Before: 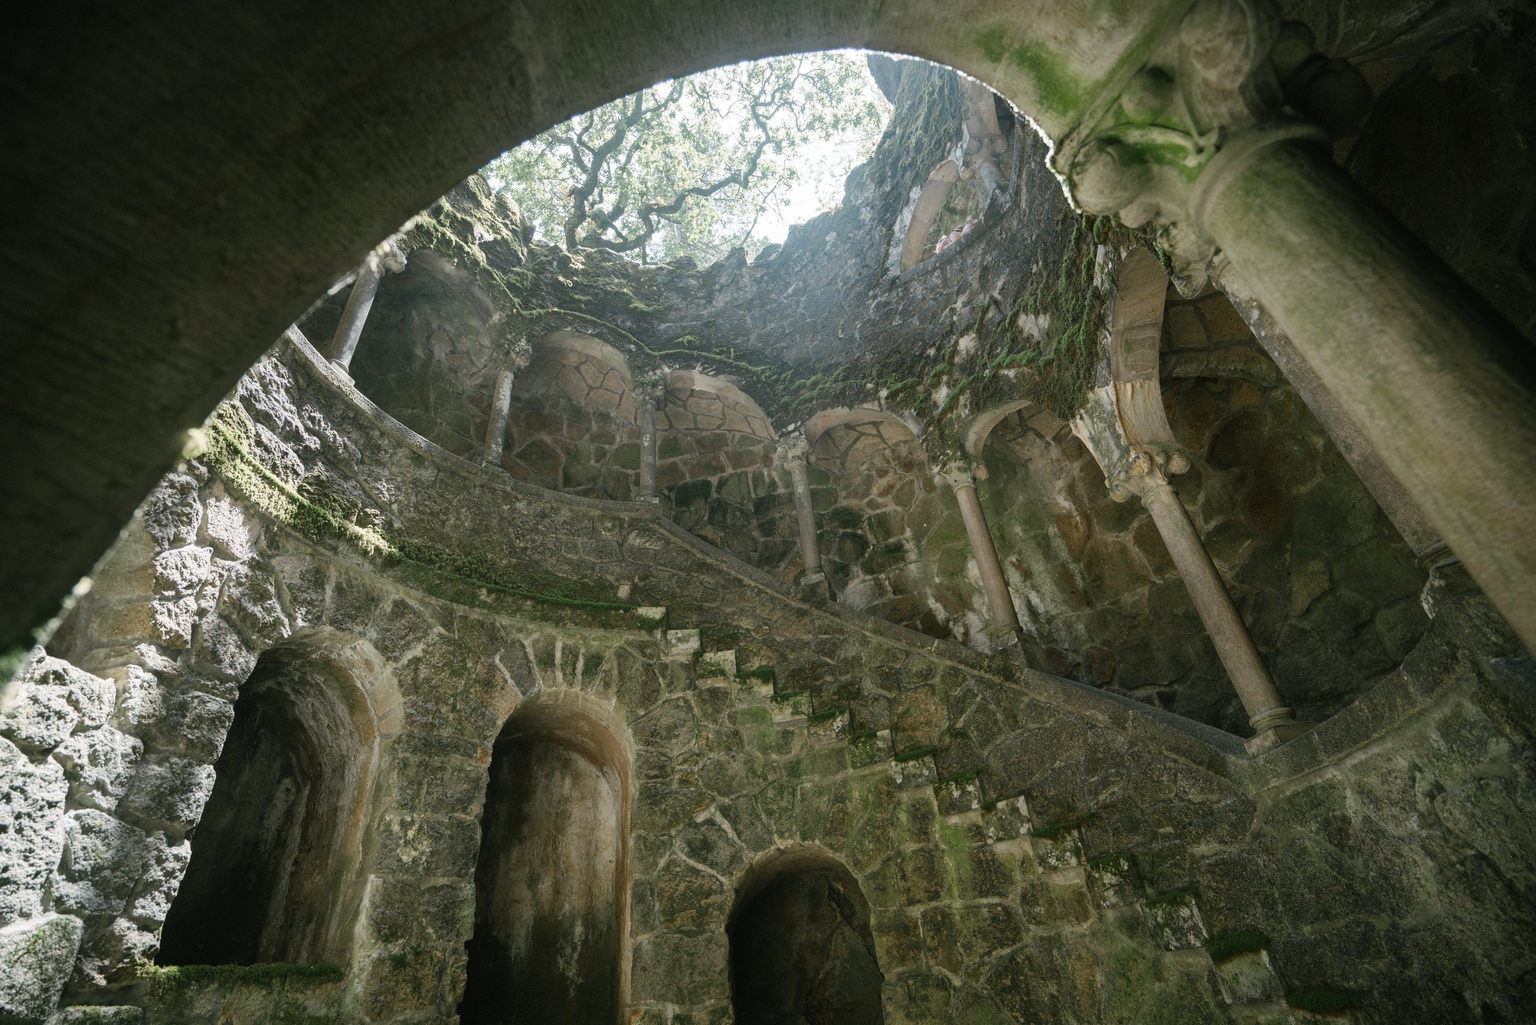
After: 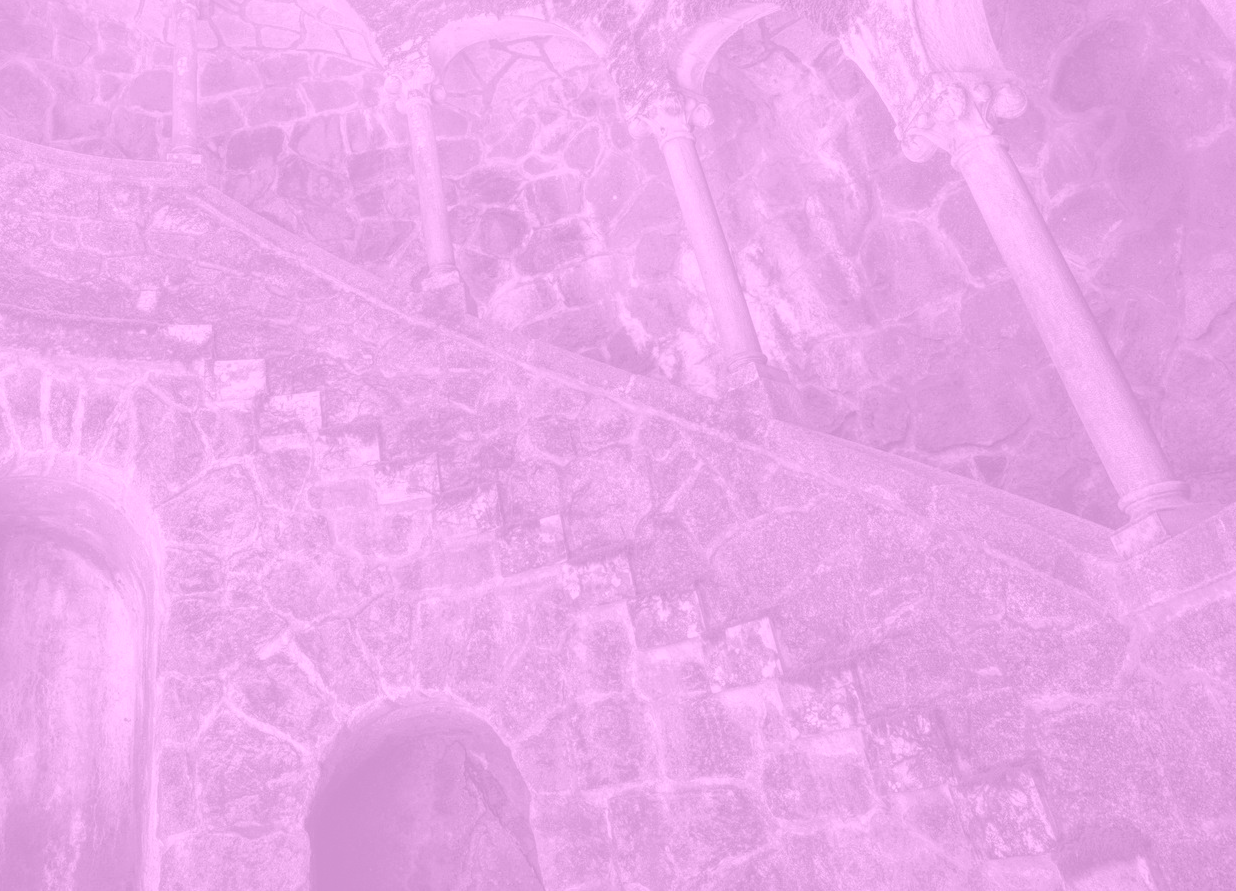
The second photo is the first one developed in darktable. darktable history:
crop: left 34.479%, top 38.822%, right 13.718%, bottom 5.172%
exposure: black level correction 0.002, compensate highlight preservation false
colorize: hue 331.2°, saturation 75%, source mix 30.28%, lightness 70.52%, version 1
color balance rgb: linear chroma grading › shadows -8%, linear chroma grading › global chroma 10%, perceptual saturation grading › global saturation 2%, perceptual saturation grading › highlights -2%, perceptual saturation grading › mid-tones 4%, perceptual saturation grading › shadows 8%, perceptual brilliance grading › global brilliance 2%, perceptual brilliance grading › highlights -4%, global vibrance 16%, saturation formula JzAzBz (2021)
local contrast: highlights 66%, shadows 33%, detail 166%, midtone range 0.2
shadows and highlights: shadows 10, white point adjustment 1, highlights -40
sharpen: radius 5.325, amount 0.312, threshold 26.433
